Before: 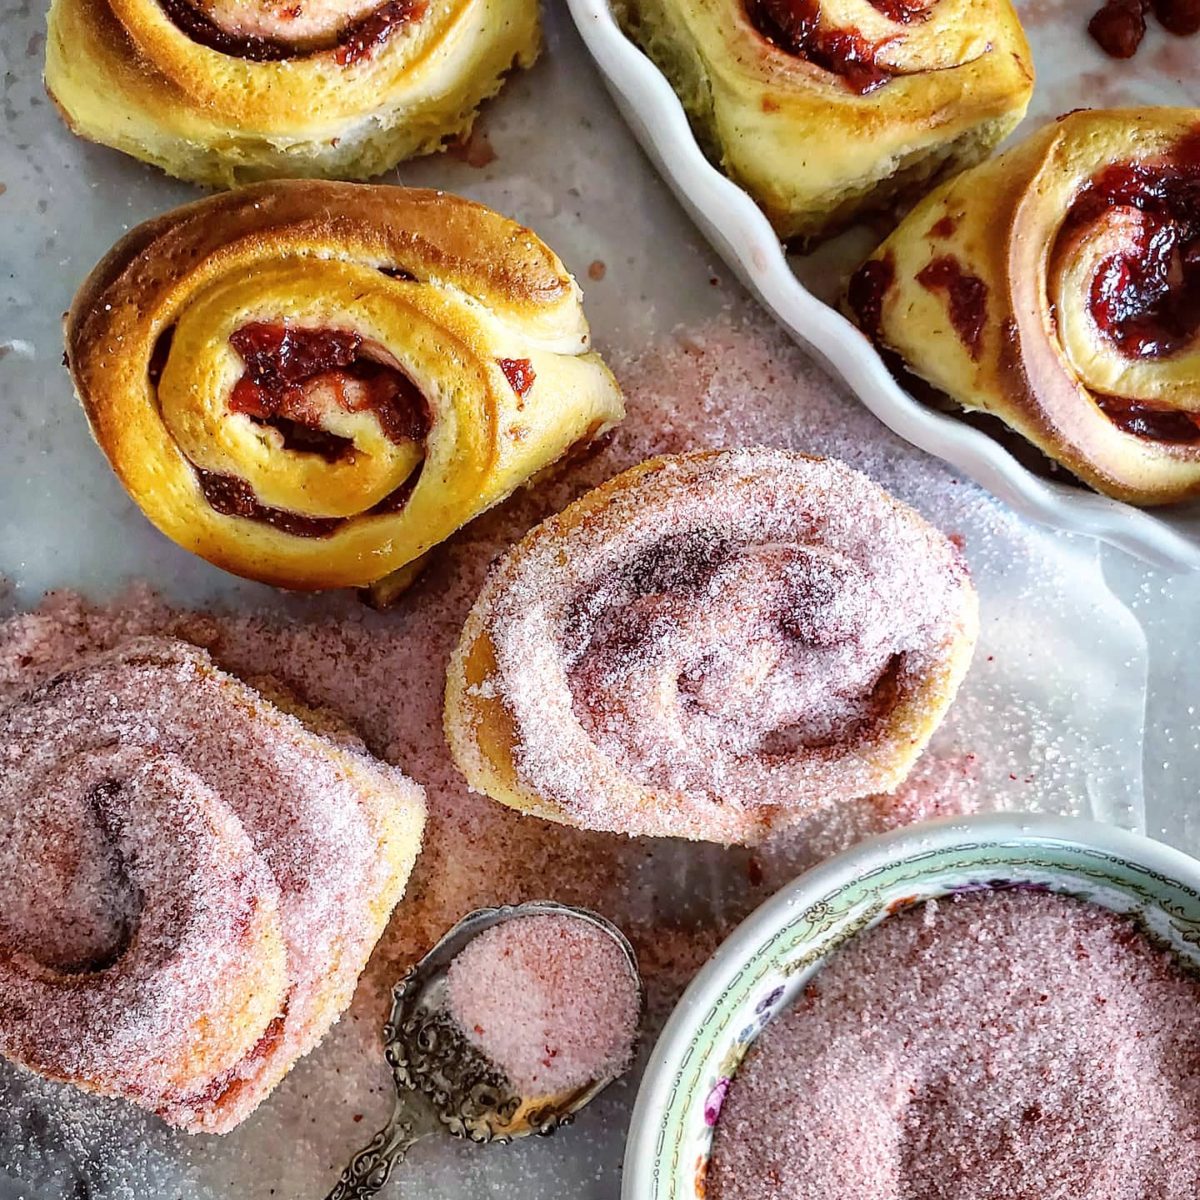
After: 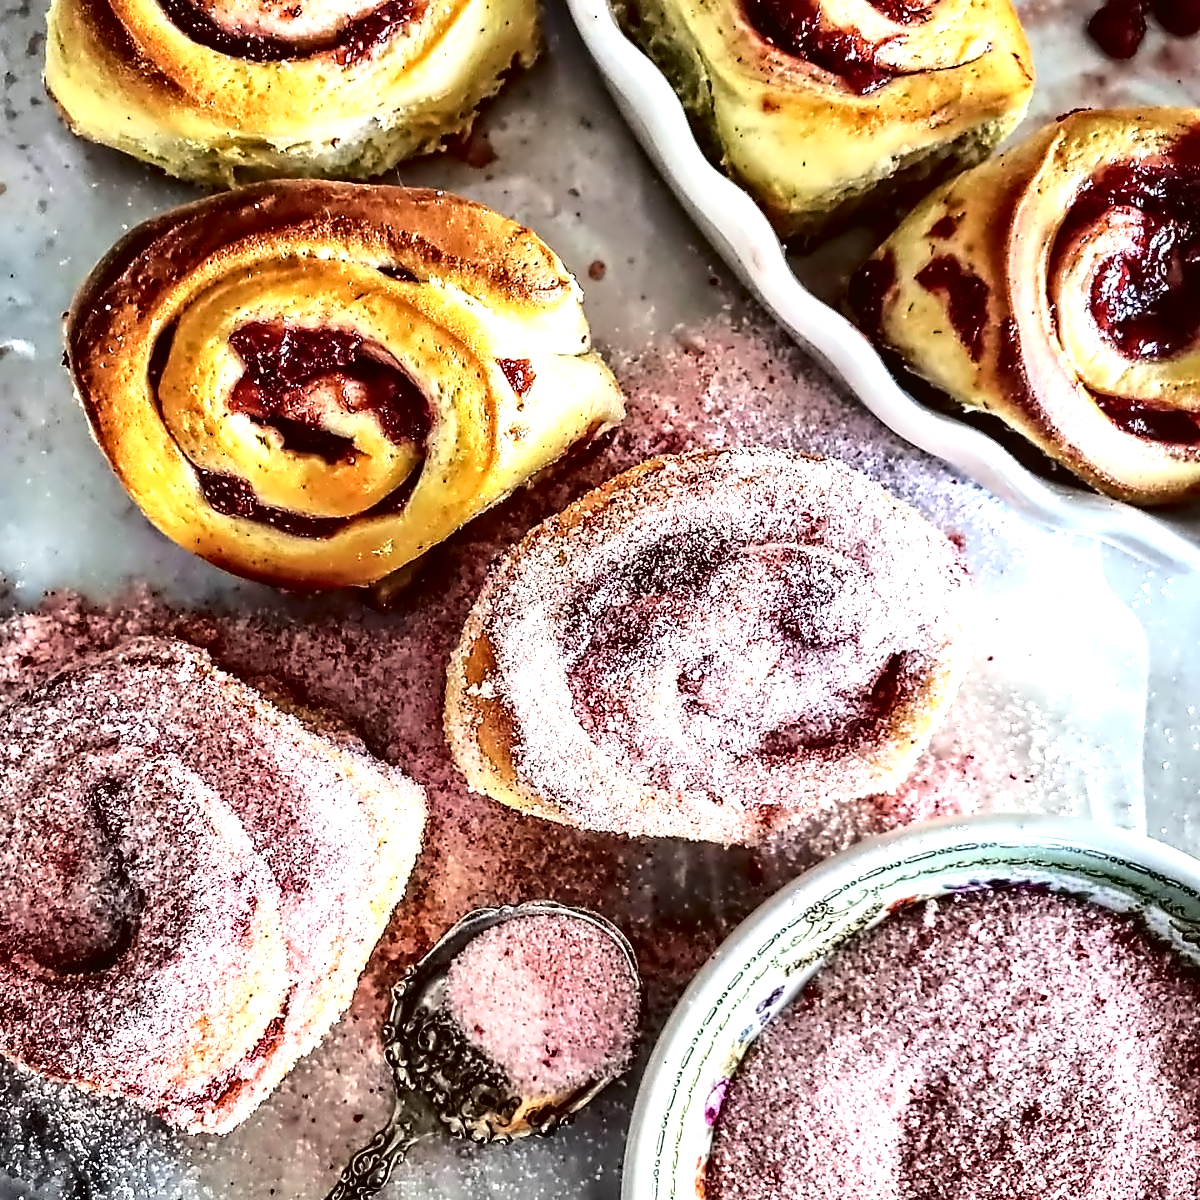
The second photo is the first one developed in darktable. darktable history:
contrast equalizer: octaves 7, y [[0.5, 0.542, 0.583, 0.625, 0.667, 0.708], [0.5 ×6], [0.5 ×6], [0, 0.033, 0.067, 0.1, 0.133, 0.167], [0, 0.05, 0.1, 0.15, 0.2, 0.25]]
tone equalizer: -8 EV -0.75 EV, -7 EV -0.7 EV, -6 EV -0.6 EV, -5 EV -0.4 EV, -3 EV 0.4 EV, -2 EV 0.6 EV, -1 EV 0.7 EV, +0 EV 0.75 EV, edges refinement/feathering 500, mask exposure compensation -1.57 EV, preserve details no
tone curve: curves: ch0 [(0, 0.021) (0.059, 0.053) (0.212, 0.18) (0.337, 0.304) (0.495, 0.505) (0.725, 0.731) (0.89, 0.919) (1, 1)]; ch1 [(0, 0) (0.094, 0.081) (0.311, 0.282) (0.421, 0.417) (0.479, 0.475) (0.54, 0.55) (0.615, 0.65) (0.683, 0.688) (1, 1)]; ch2 [(0, 0) (0.257, 0.217) (0.44, 0.431) (0.498, 0.507) (0.603, 0.598) (1, 1)], color space Lab, independent channels, preserve colors none
